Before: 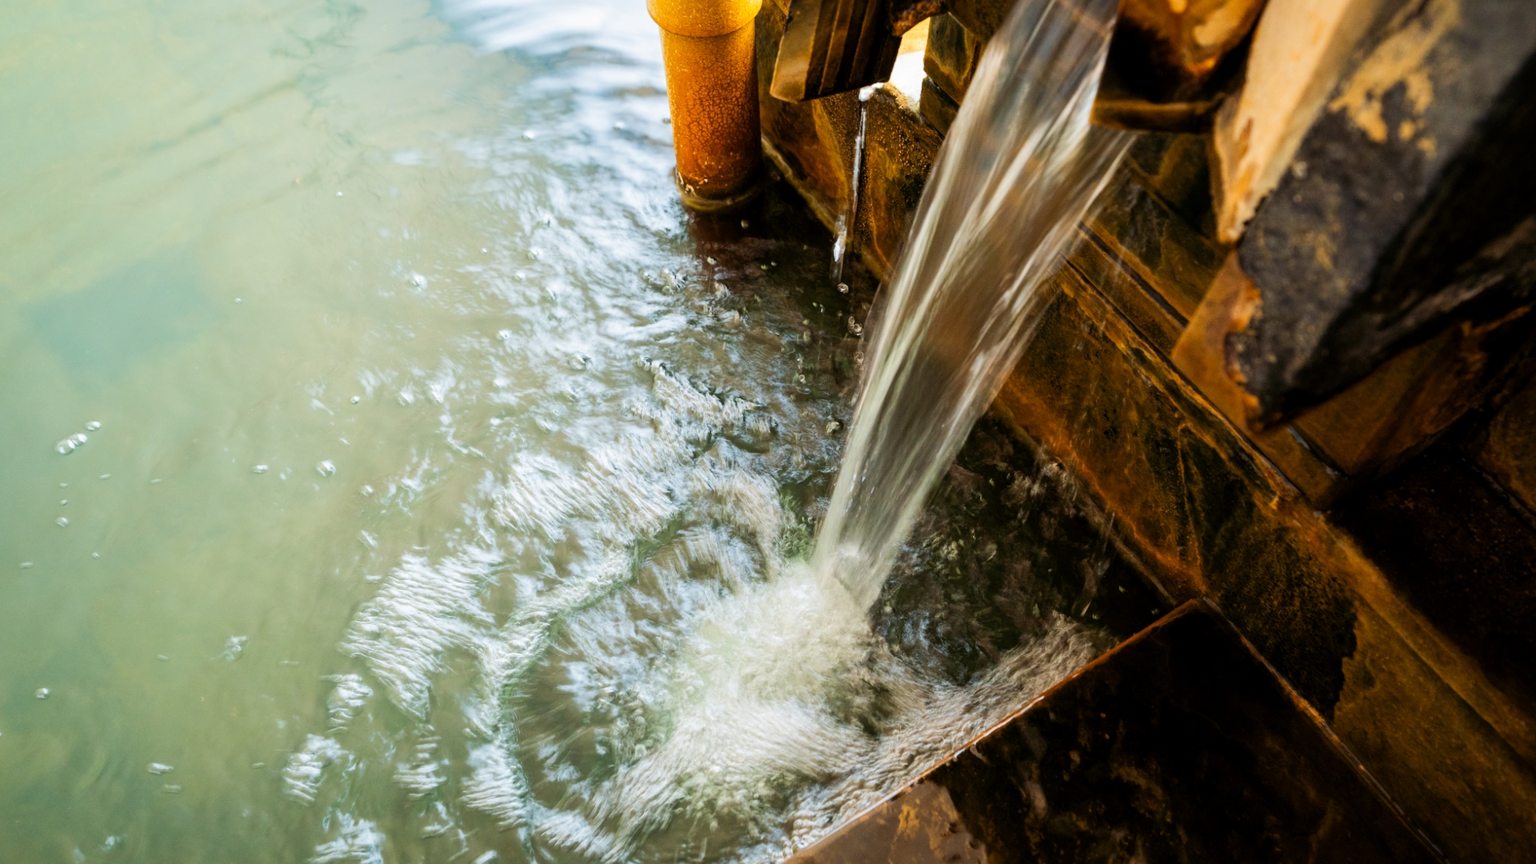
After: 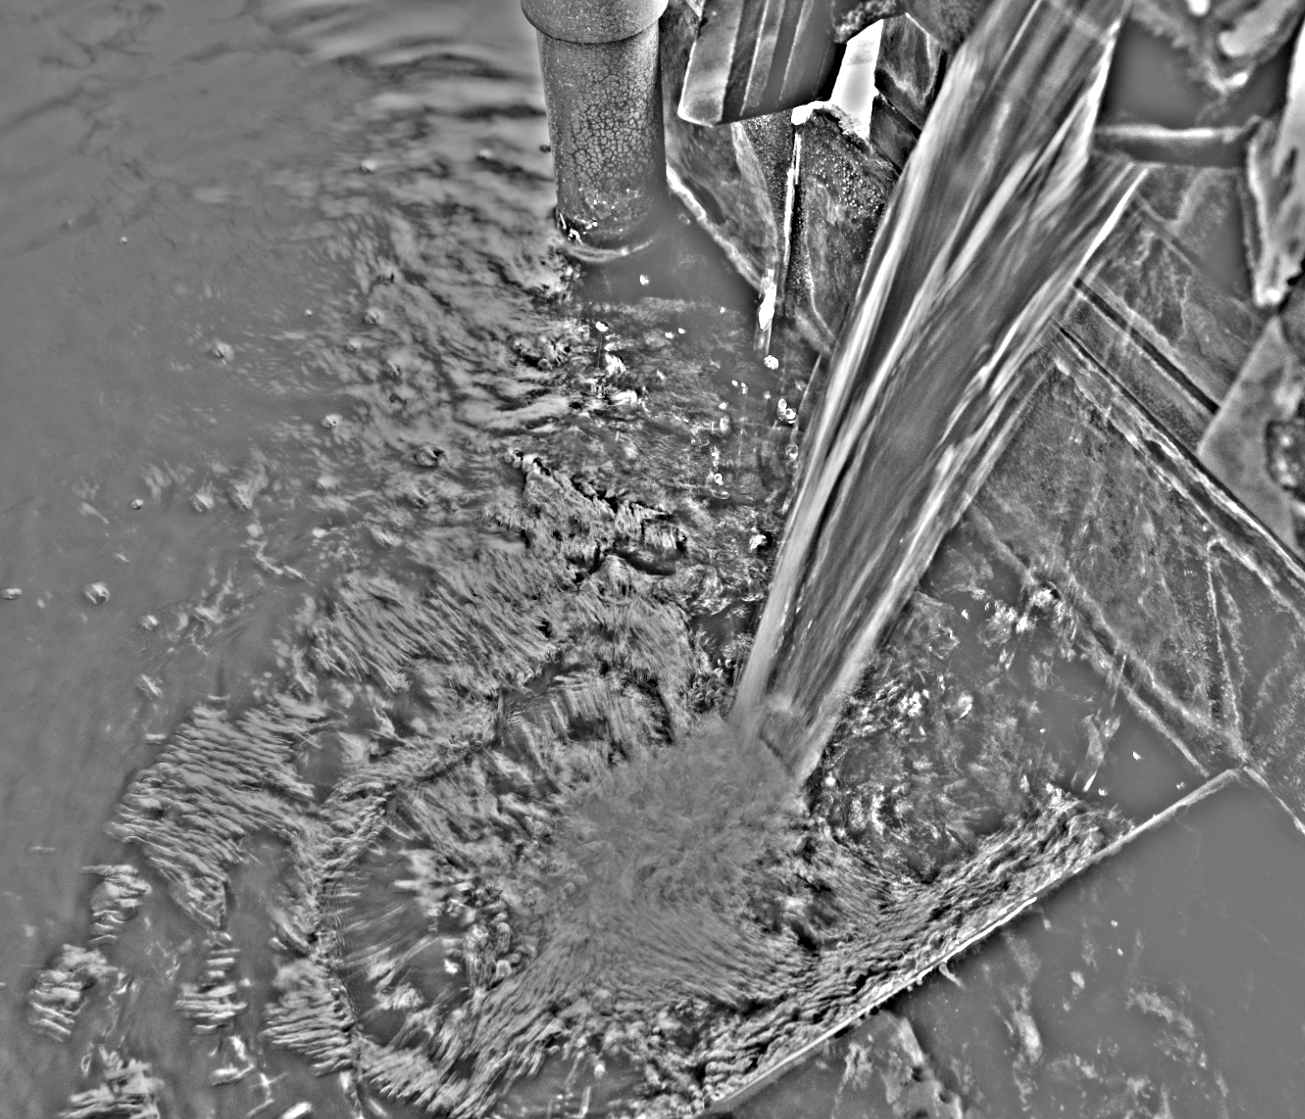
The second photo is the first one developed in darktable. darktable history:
highpass: on, module defaults
rotate and perspective: rotation 0.226°, lens shift (vertical) -0.042, crop left 0.023, crop right 0.982, crop top 0.006, crop bottom 0.994
color correction: saturation 3
crop and rotate: left 15.446%, right 17.836%
